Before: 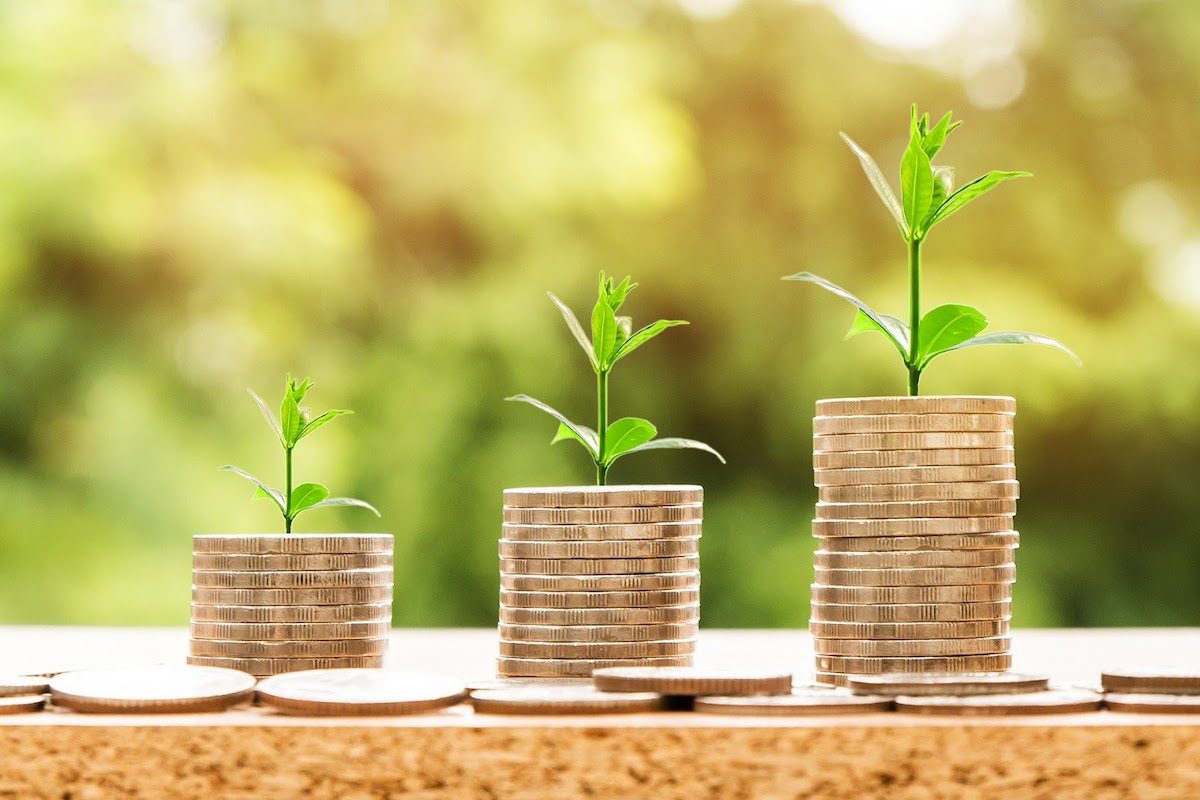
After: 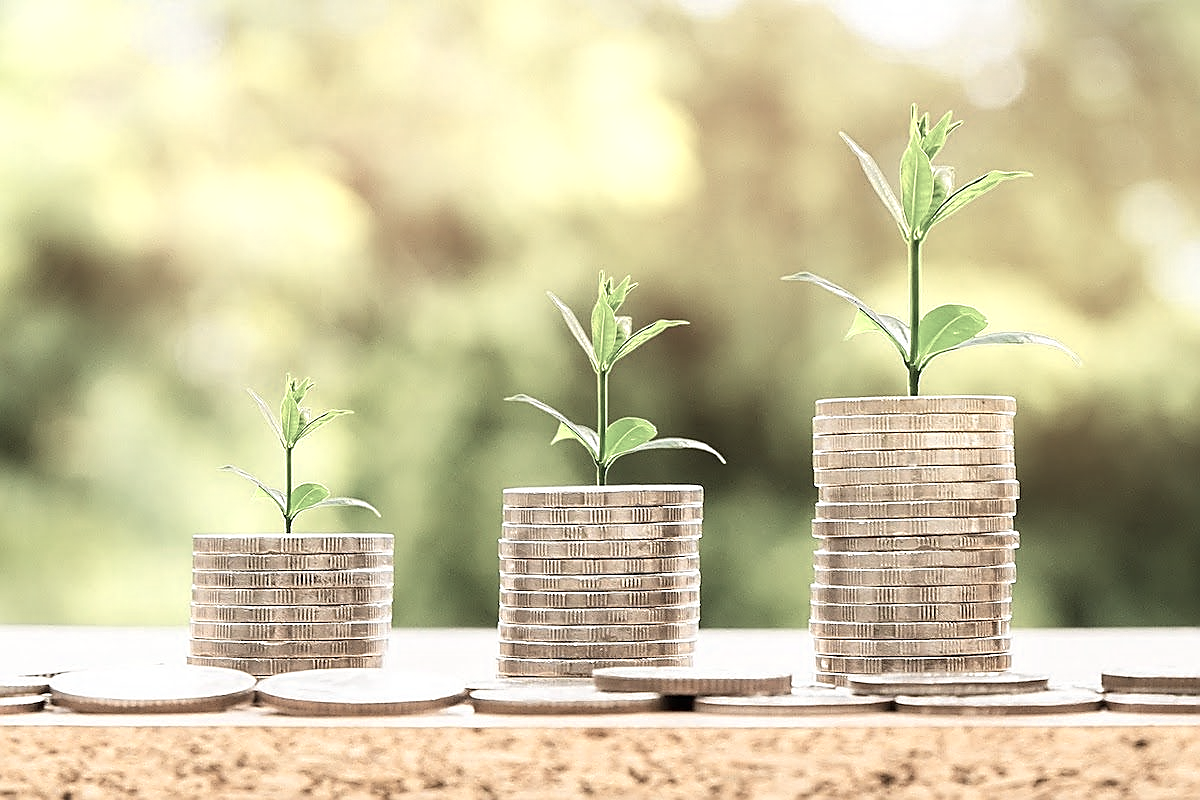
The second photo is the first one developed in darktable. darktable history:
color zones: curves: ch0 [(0, 0.6) (0.129, 0.585) (0.193, 0.596) (0.429, 0.5) (0.571, 0.5) (0.714, 0.5) (0.857, 0.5) (1, 0.6)]; ch1 [(0, 0.453) (0.112, 0.245) (0.213, 0.252) (0.429, 0.233) (0.571, 0.231) (0.683, 0.242) (0.857, 0.296) (1, 0.453)]
sharpen: radius 1.4, amount 1.25, threshold 0.7
